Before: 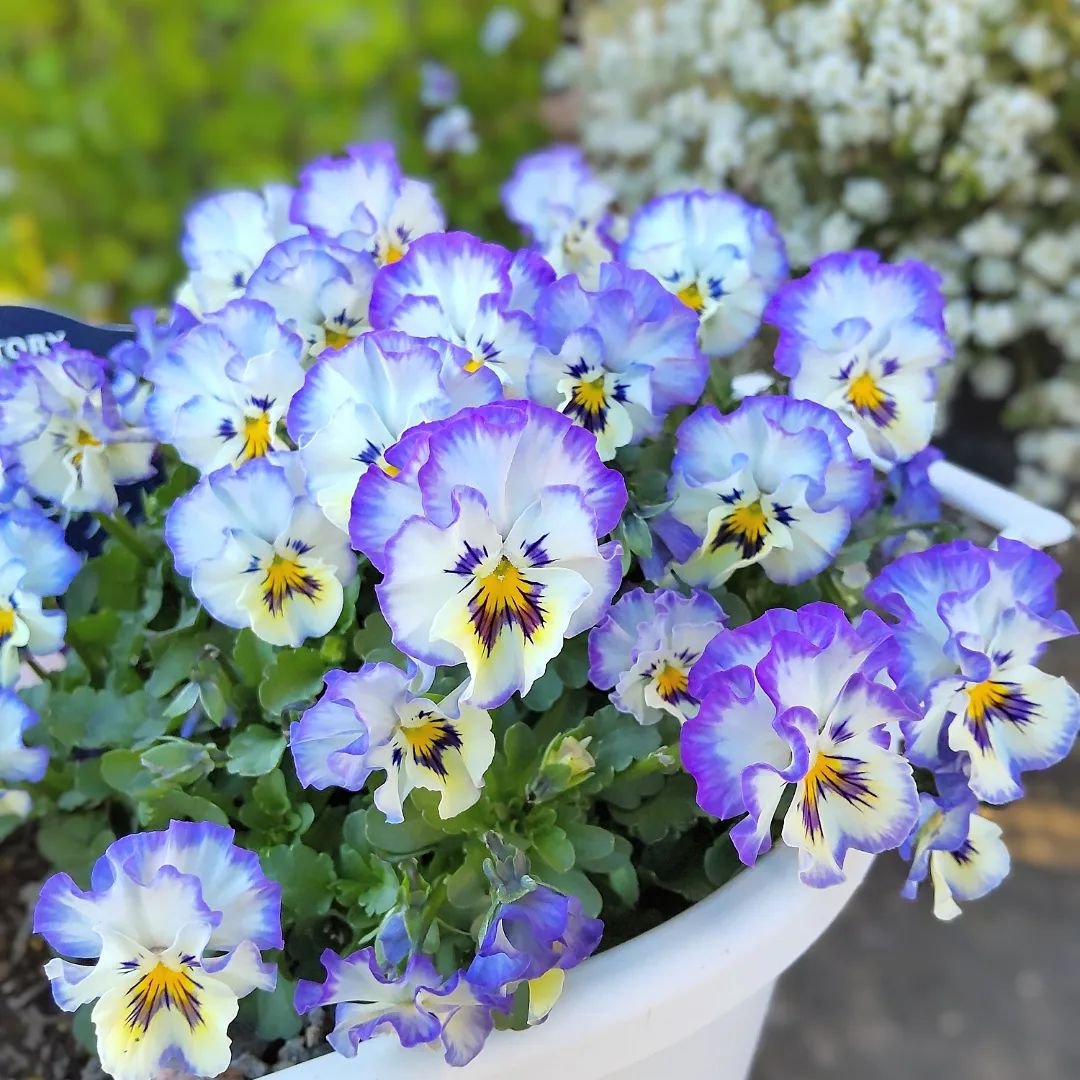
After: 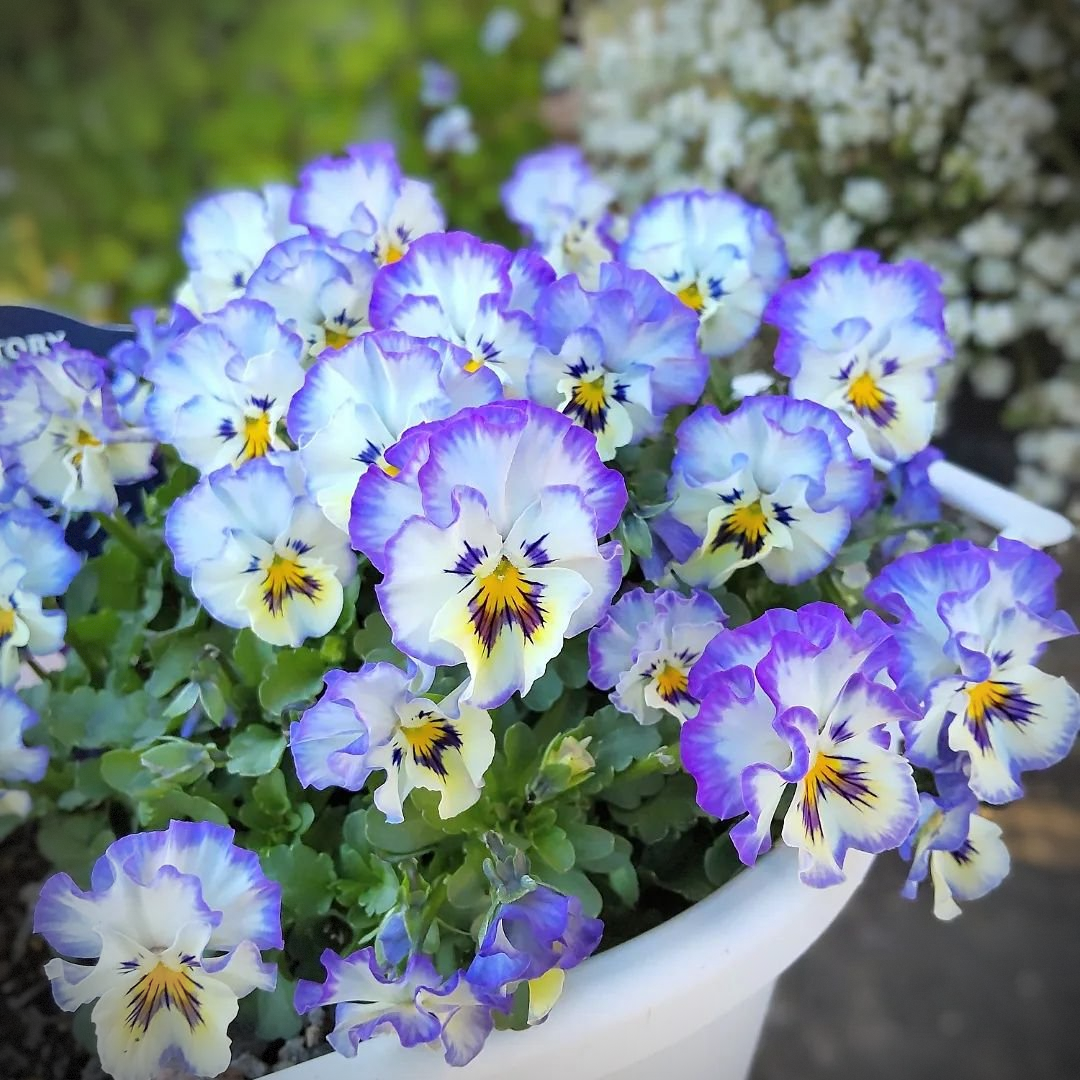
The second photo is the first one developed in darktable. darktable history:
vignetting: fall-off radius 61.05%, brightness -0.826, dithering 8-bit output
